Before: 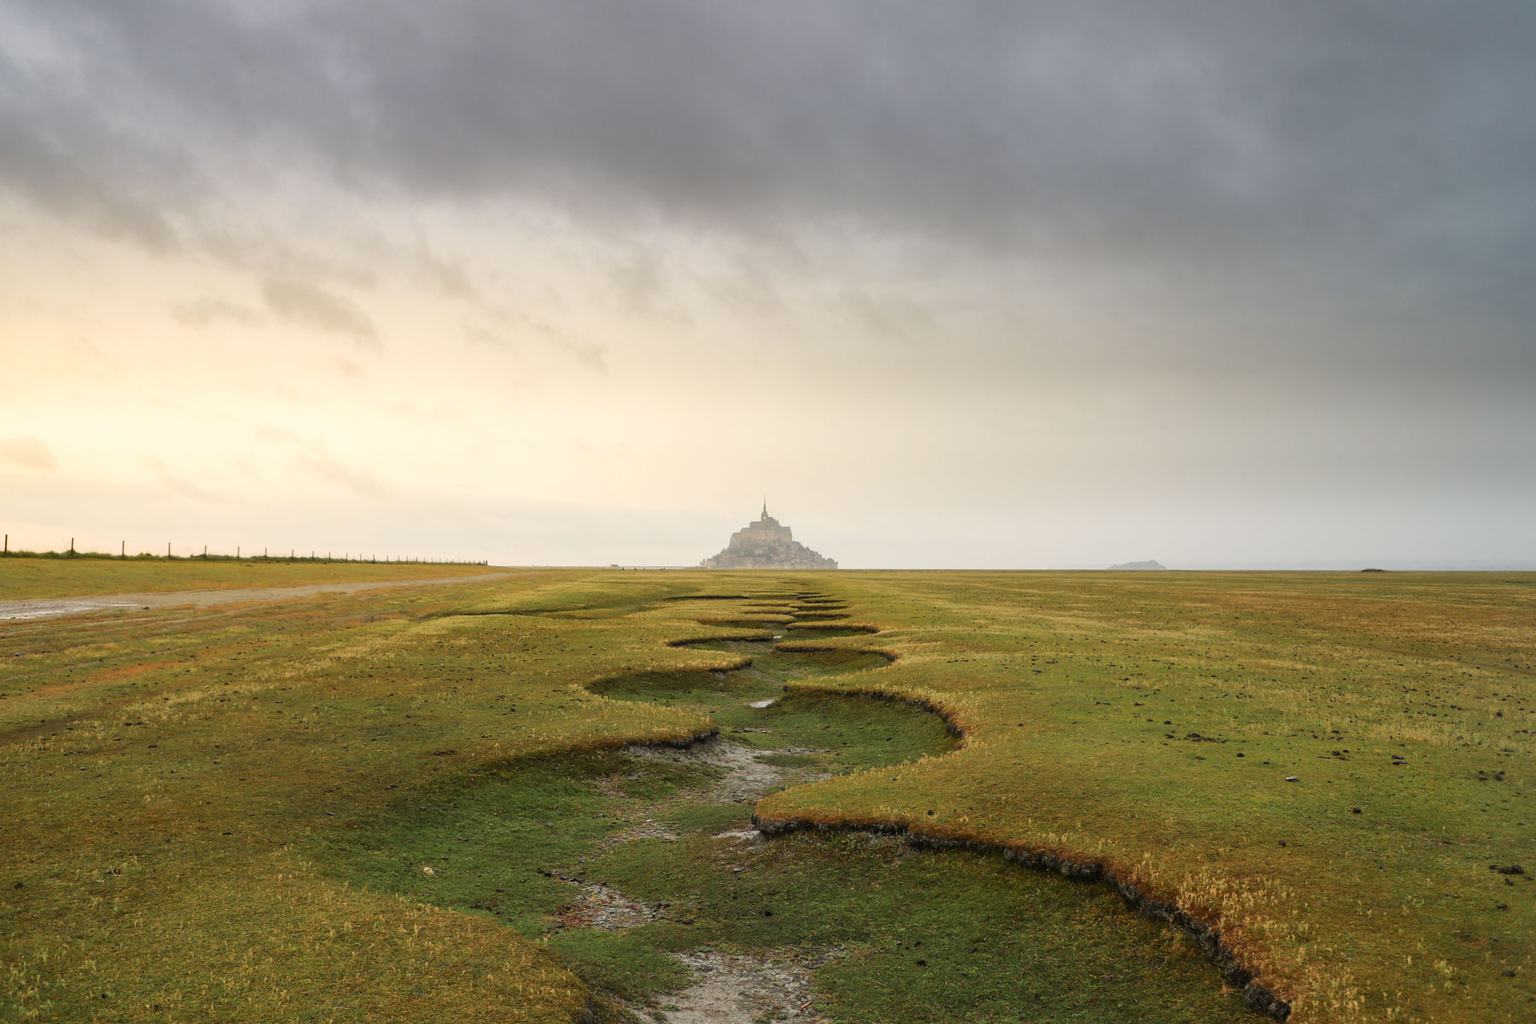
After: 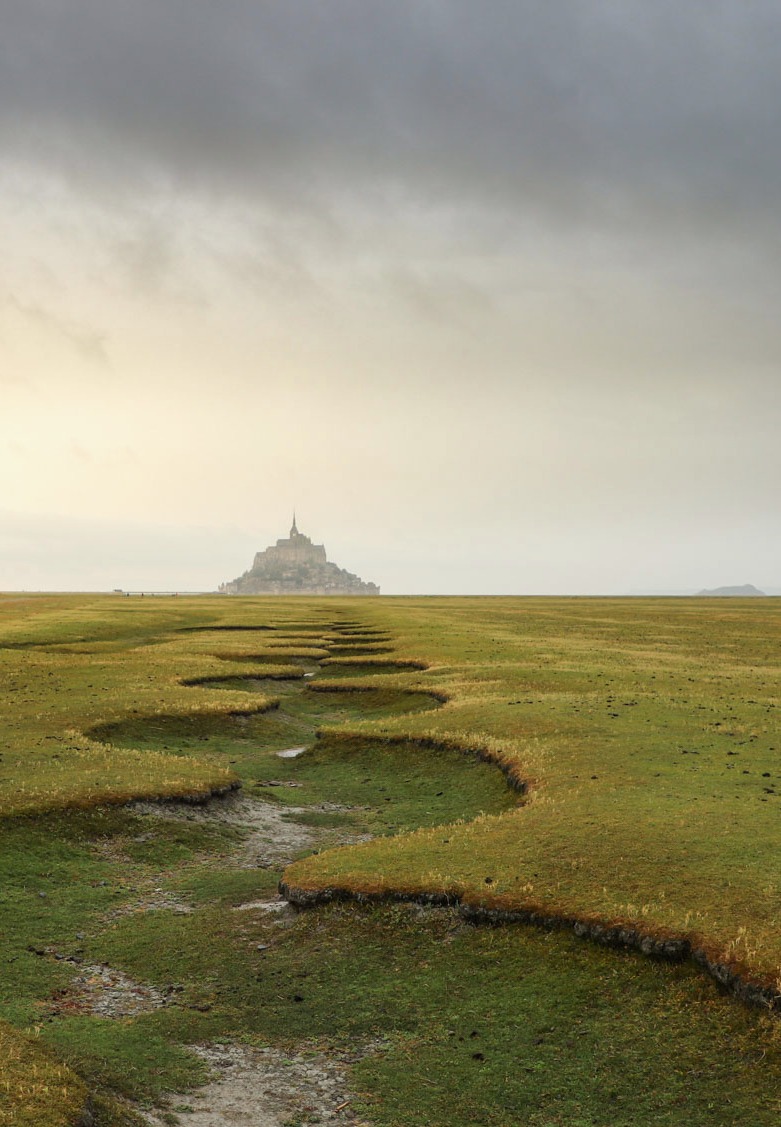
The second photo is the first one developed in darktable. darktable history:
white balance: red 0.978, blue 0.999
crop: left 33.452%, top 6.025%, right 23.155%
